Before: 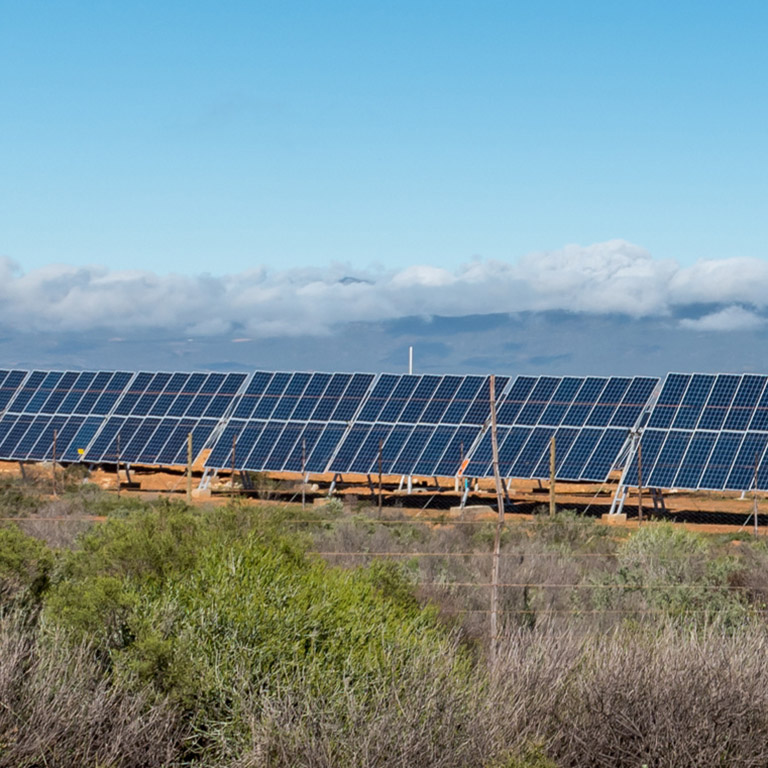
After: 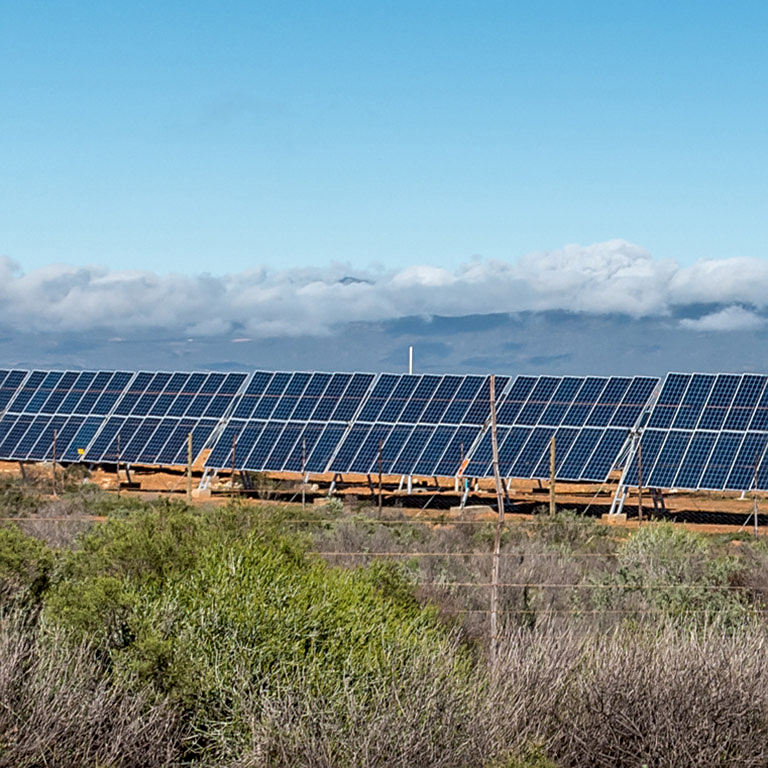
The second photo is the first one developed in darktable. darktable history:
local contrast: on, module defaults
sharpen: amount 0.478
